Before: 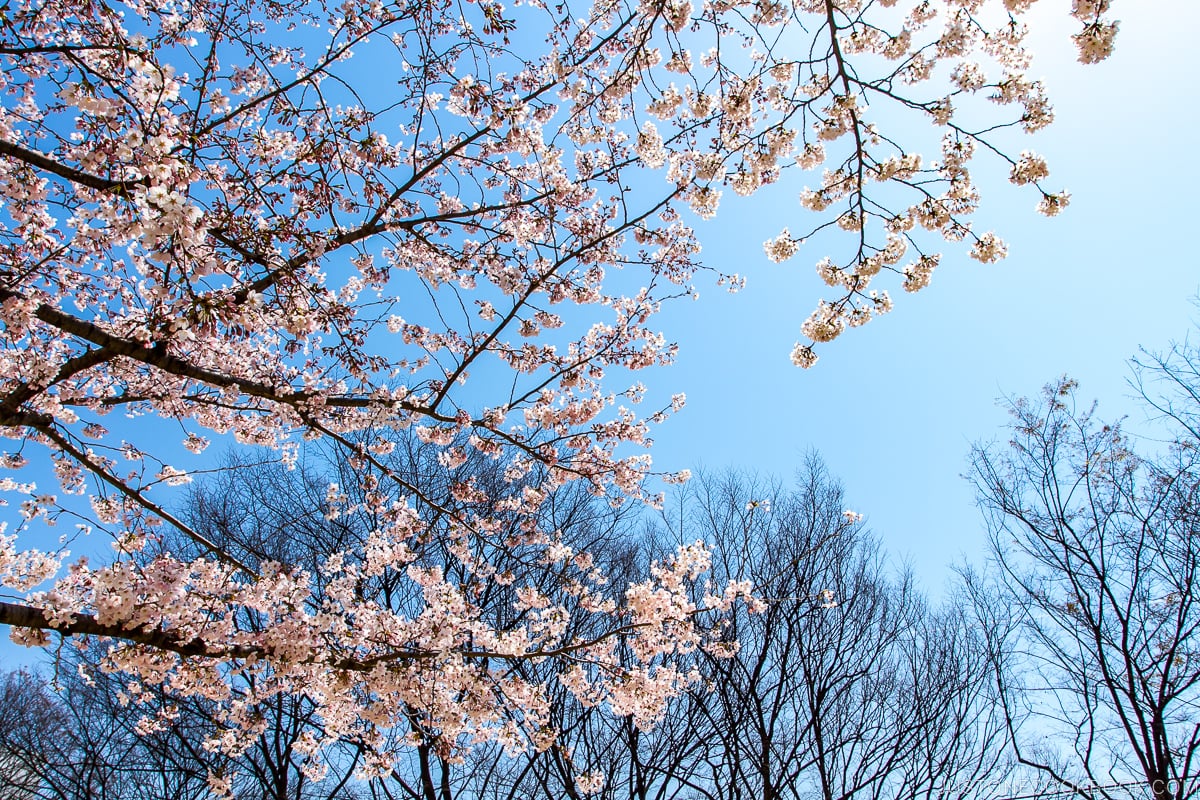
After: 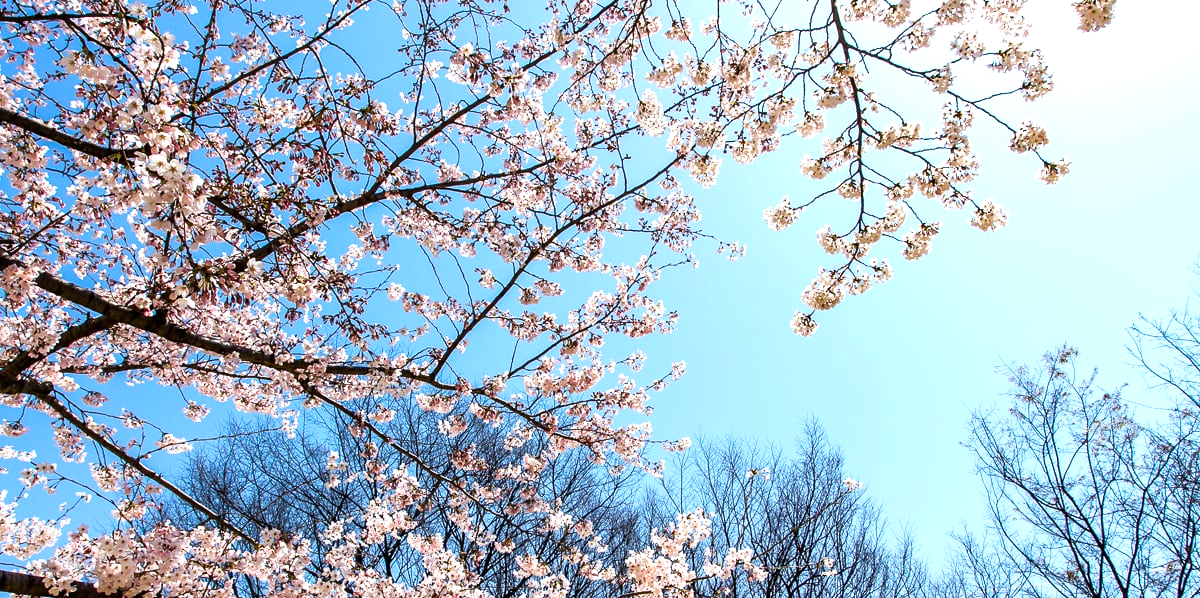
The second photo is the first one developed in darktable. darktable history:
exposure: compensate highlight preservation false
crop: top 4.084%, bottom 21.111%
tone equalizer: -8 EV -0.38 EV, -7 EV -0.415 EV, -6 EV -0.361 EV, -5 EV -0.194 EV, -3 EV 0.248 EV, -2 EV 0.334 EV, -1 EV 0.363 EV, +0 EV 0.41 EV
